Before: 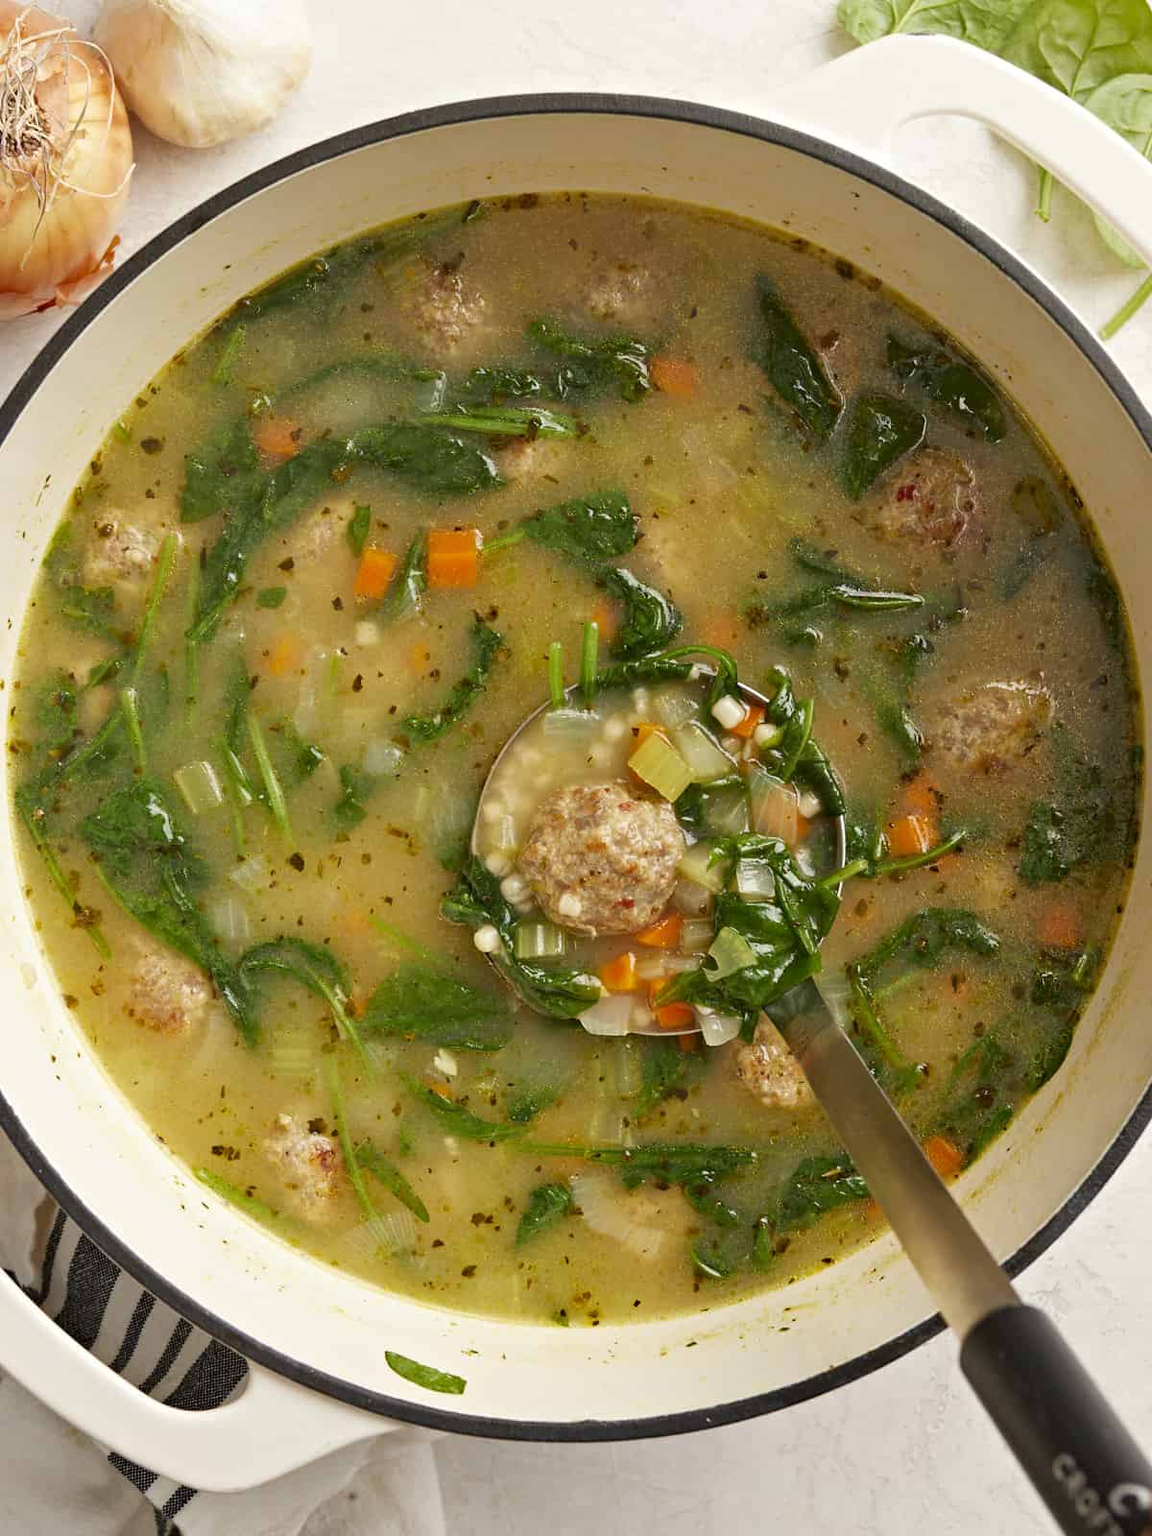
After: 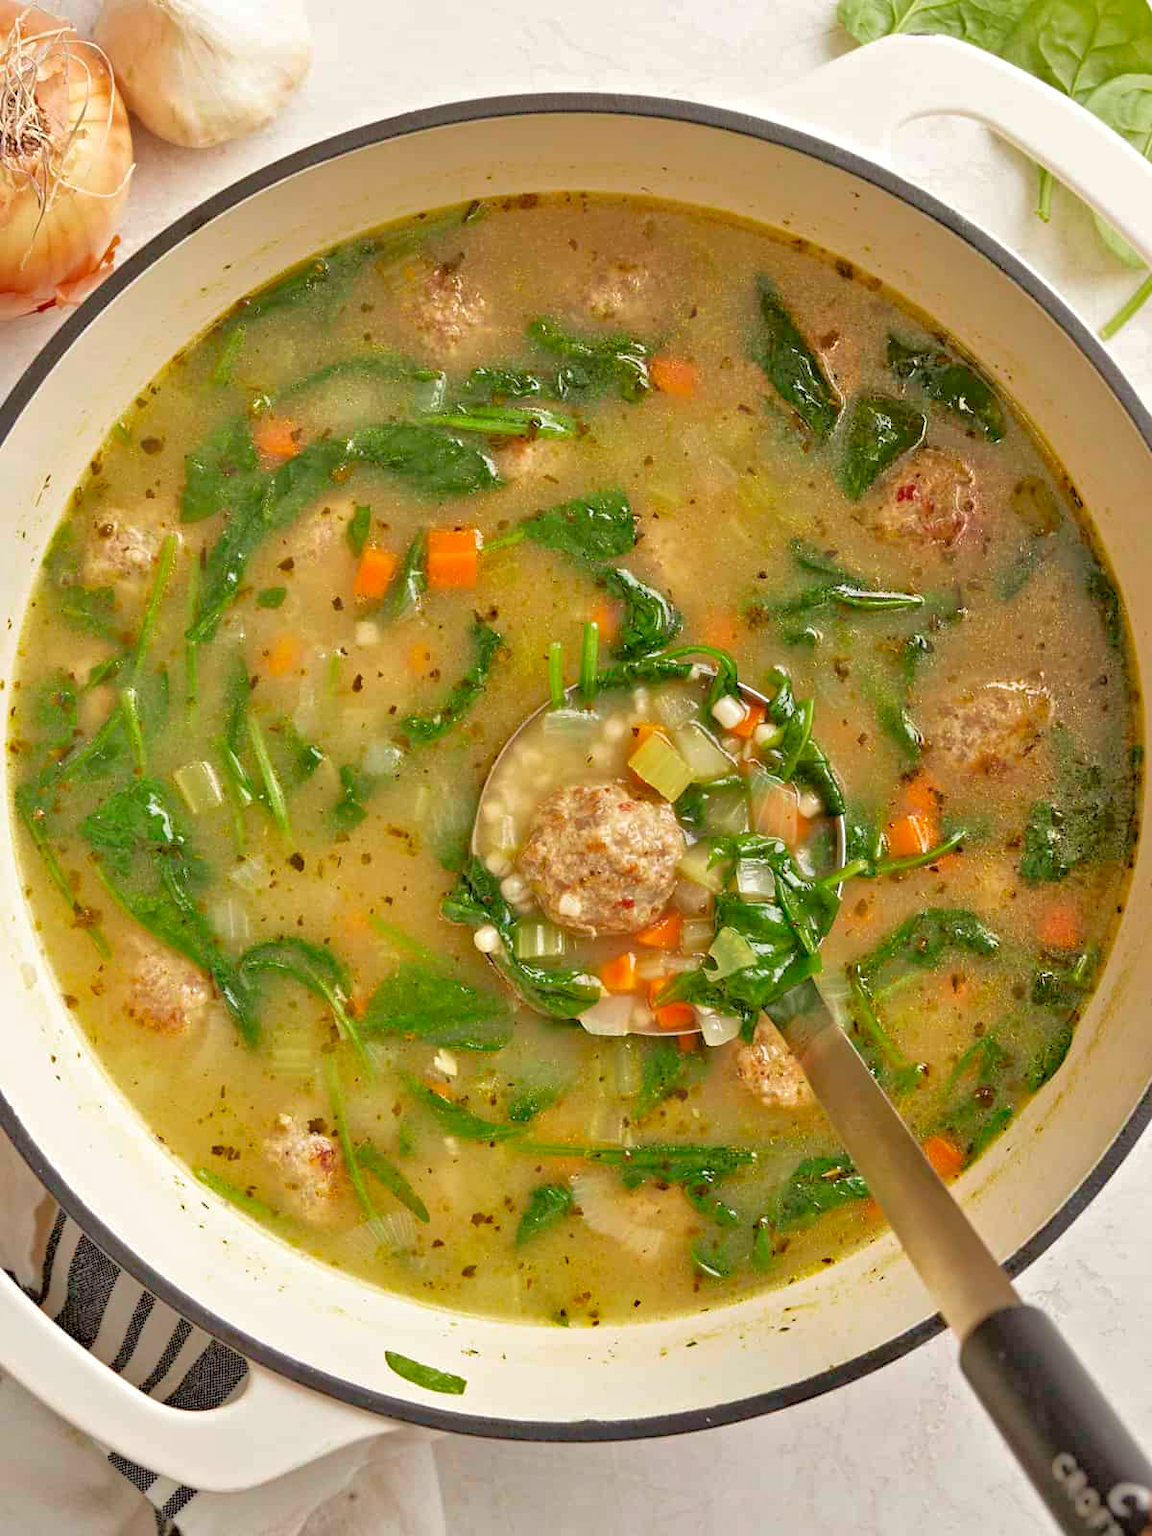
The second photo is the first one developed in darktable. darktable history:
velvia: strength 17.6%
tone equalizer: -7 EV 0.143 EV, -6 EV 0.622 EV, -5 EV 1.15 EV, -4 EV 1.29 EV, -3 EV 1.15 EV, -2 EV 0.6 EV, -1 EV 0.163 EV, smoothing 1
shadows and highlights: shadows 9.65, white point adjustment 0.944, highlights -39.89
